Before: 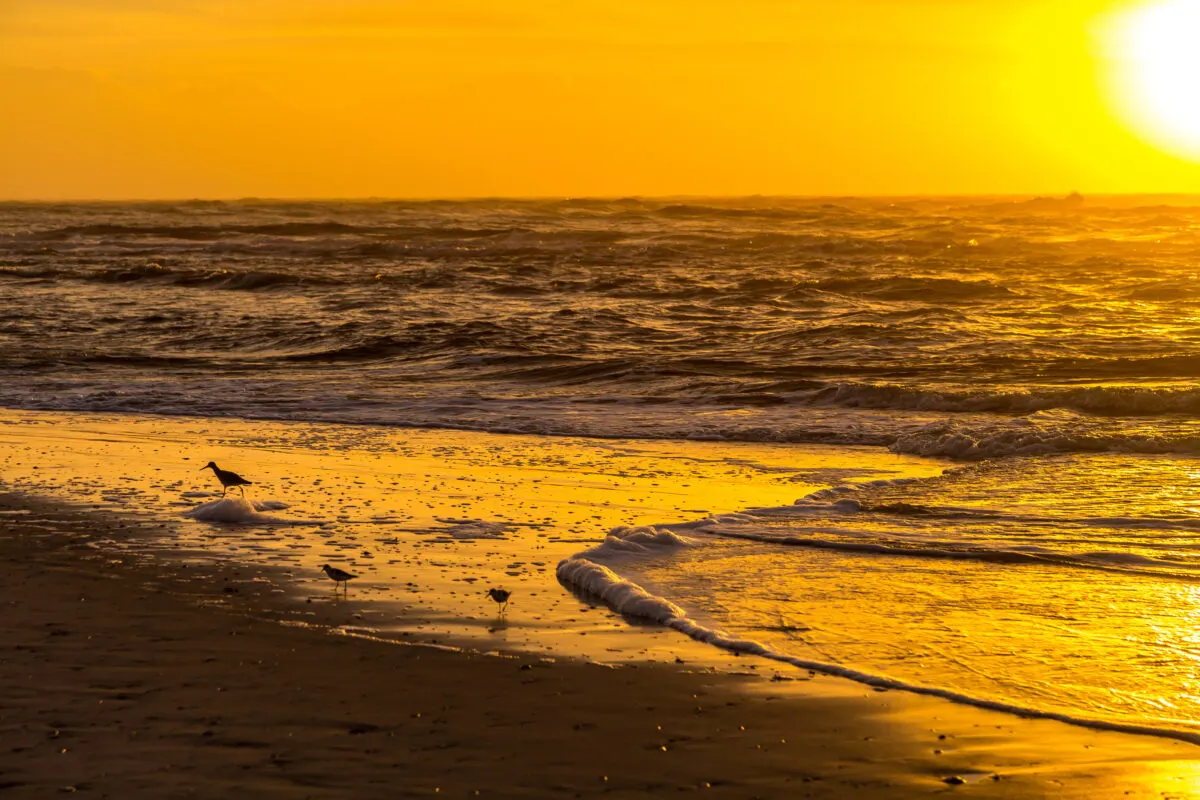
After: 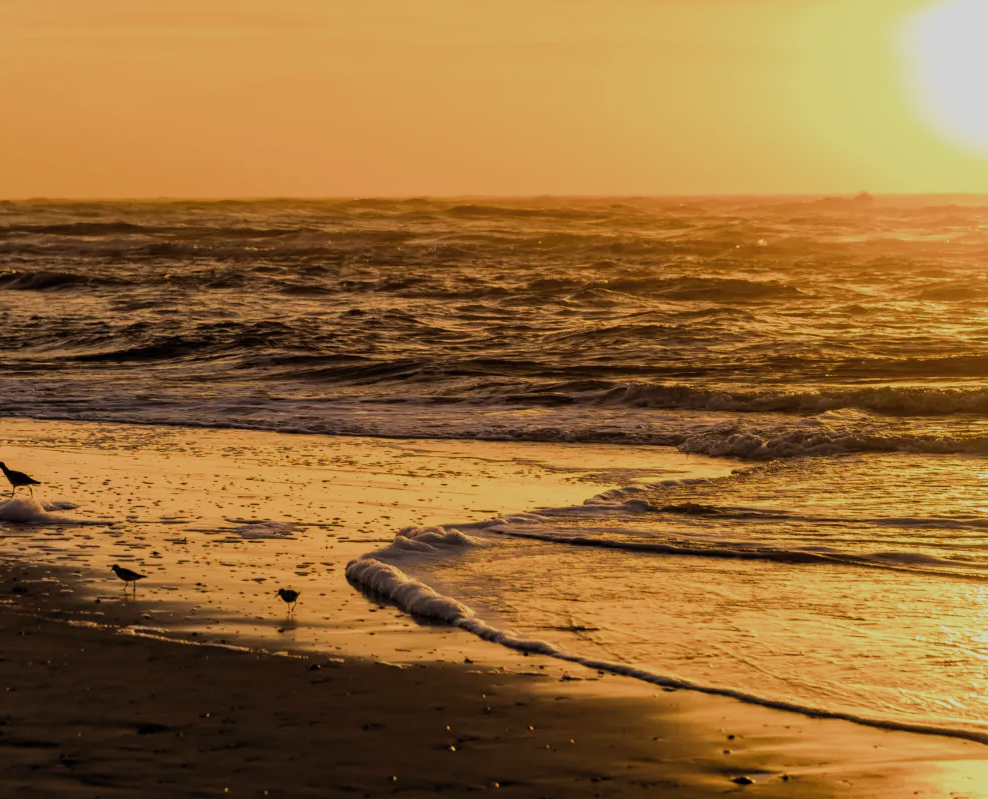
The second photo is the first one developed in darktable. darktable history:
filmic rgb: black relative exposure -7.65 EV, white relative exposure 4.56 EV, hardness 3.61, add noise in highlights 0, color science v3 (2019), use custom middle-gray values true, contrast in highlights soft
crop: left 17.635%, bottom 0.019%
